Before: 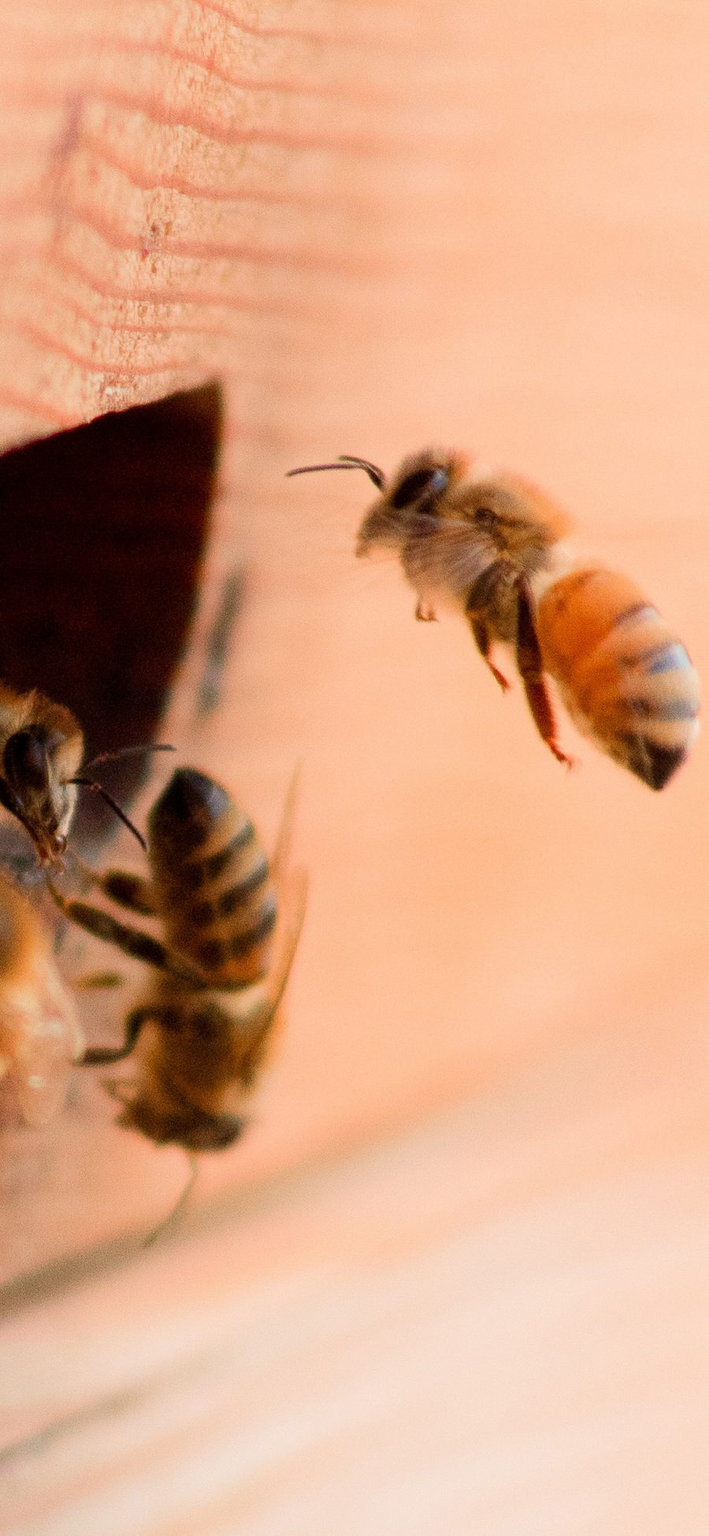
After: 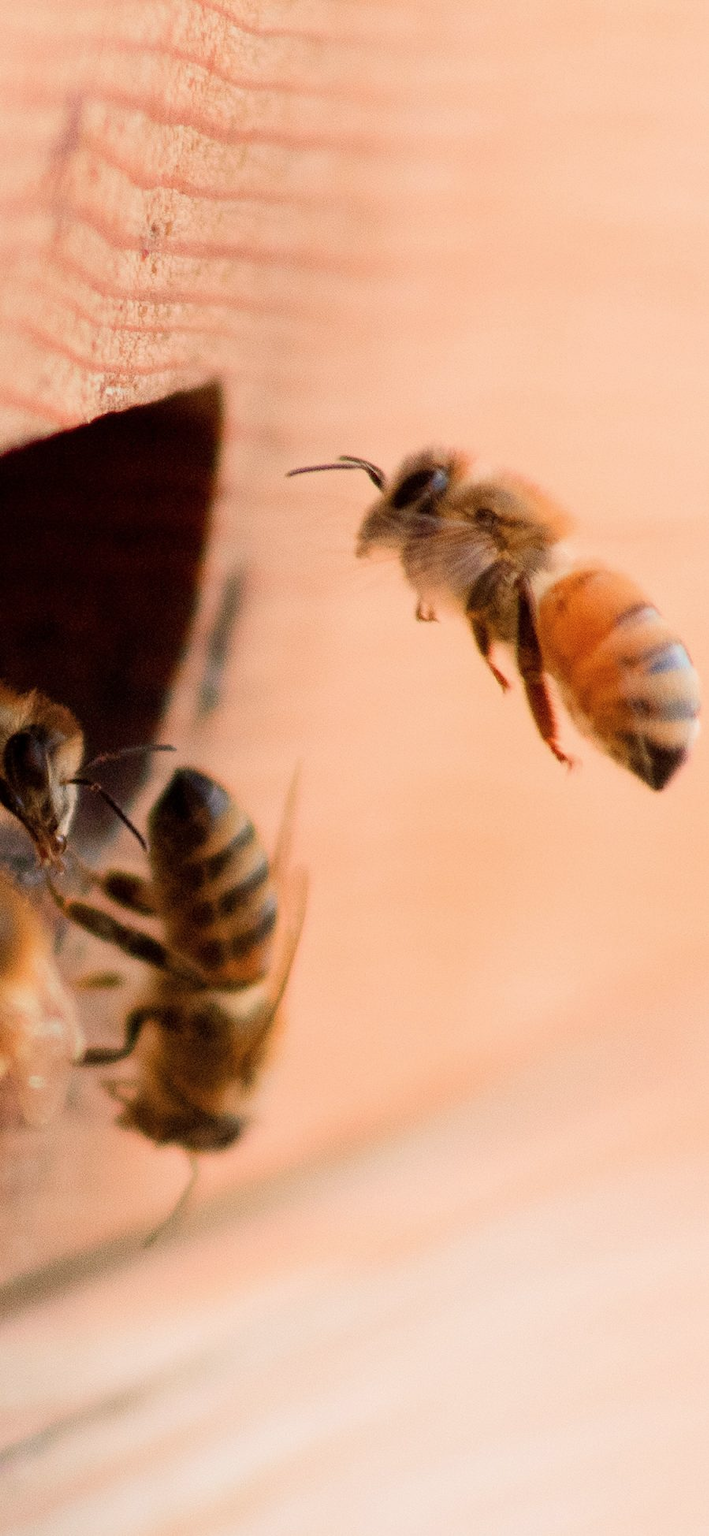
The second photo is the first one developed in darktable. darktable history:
contrast brightness saturation: saturation -0.063
